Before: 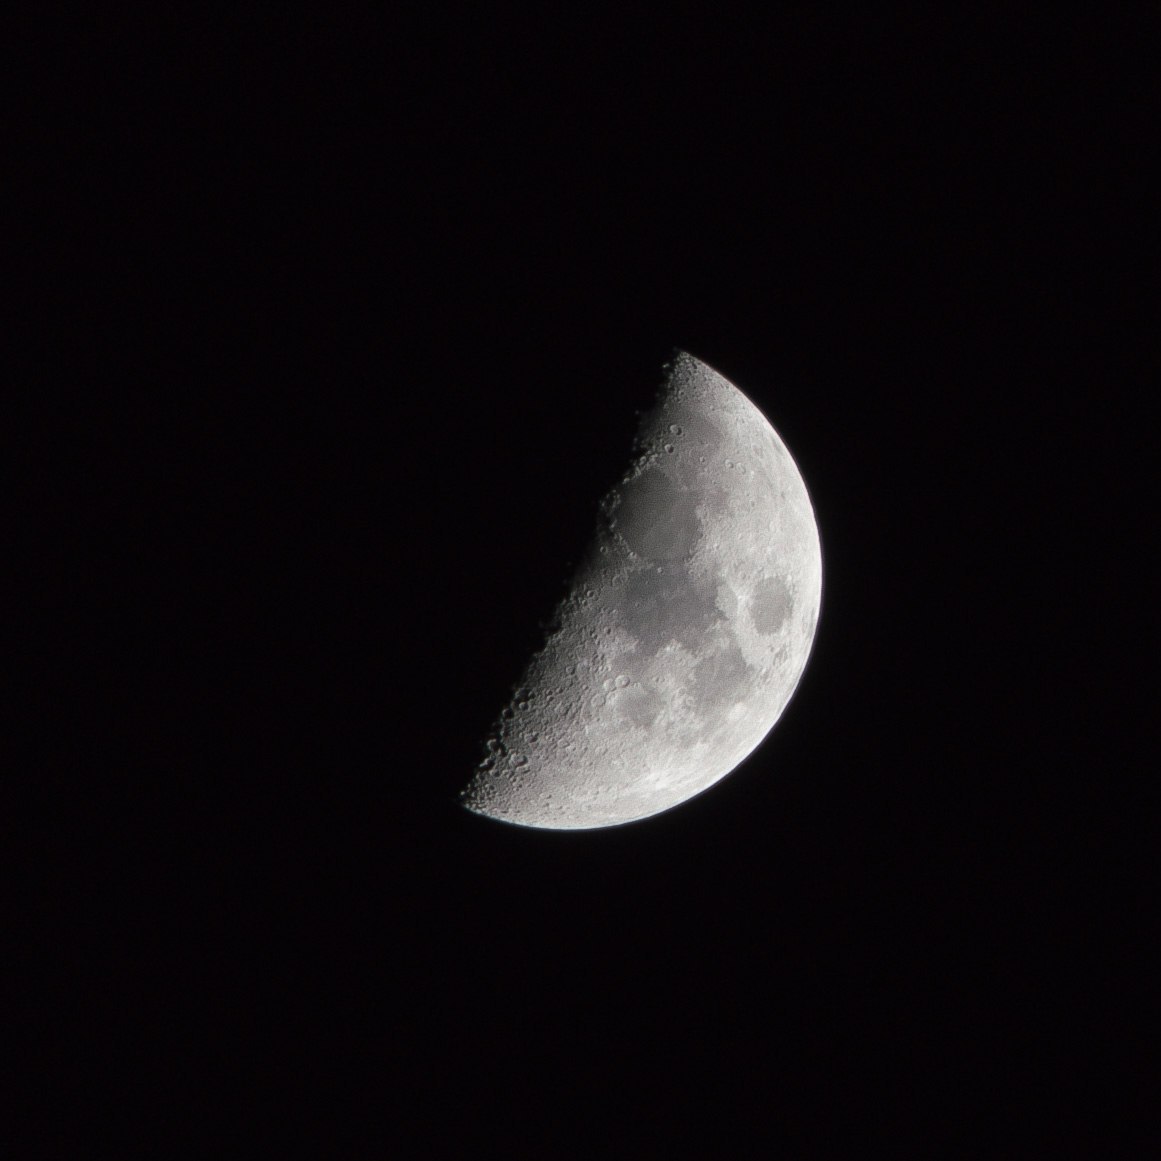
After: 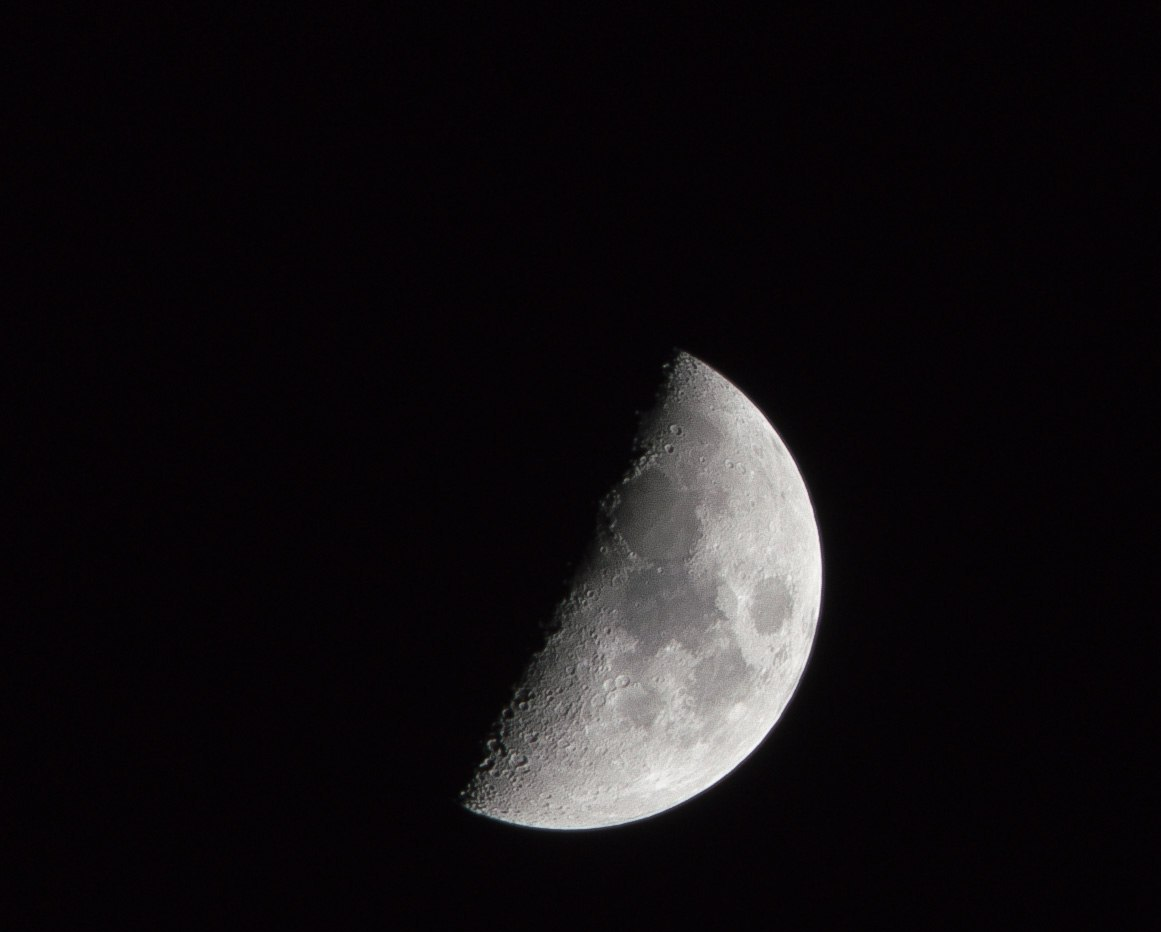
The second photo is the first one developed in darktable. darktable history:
crop: bottom 19.641%
